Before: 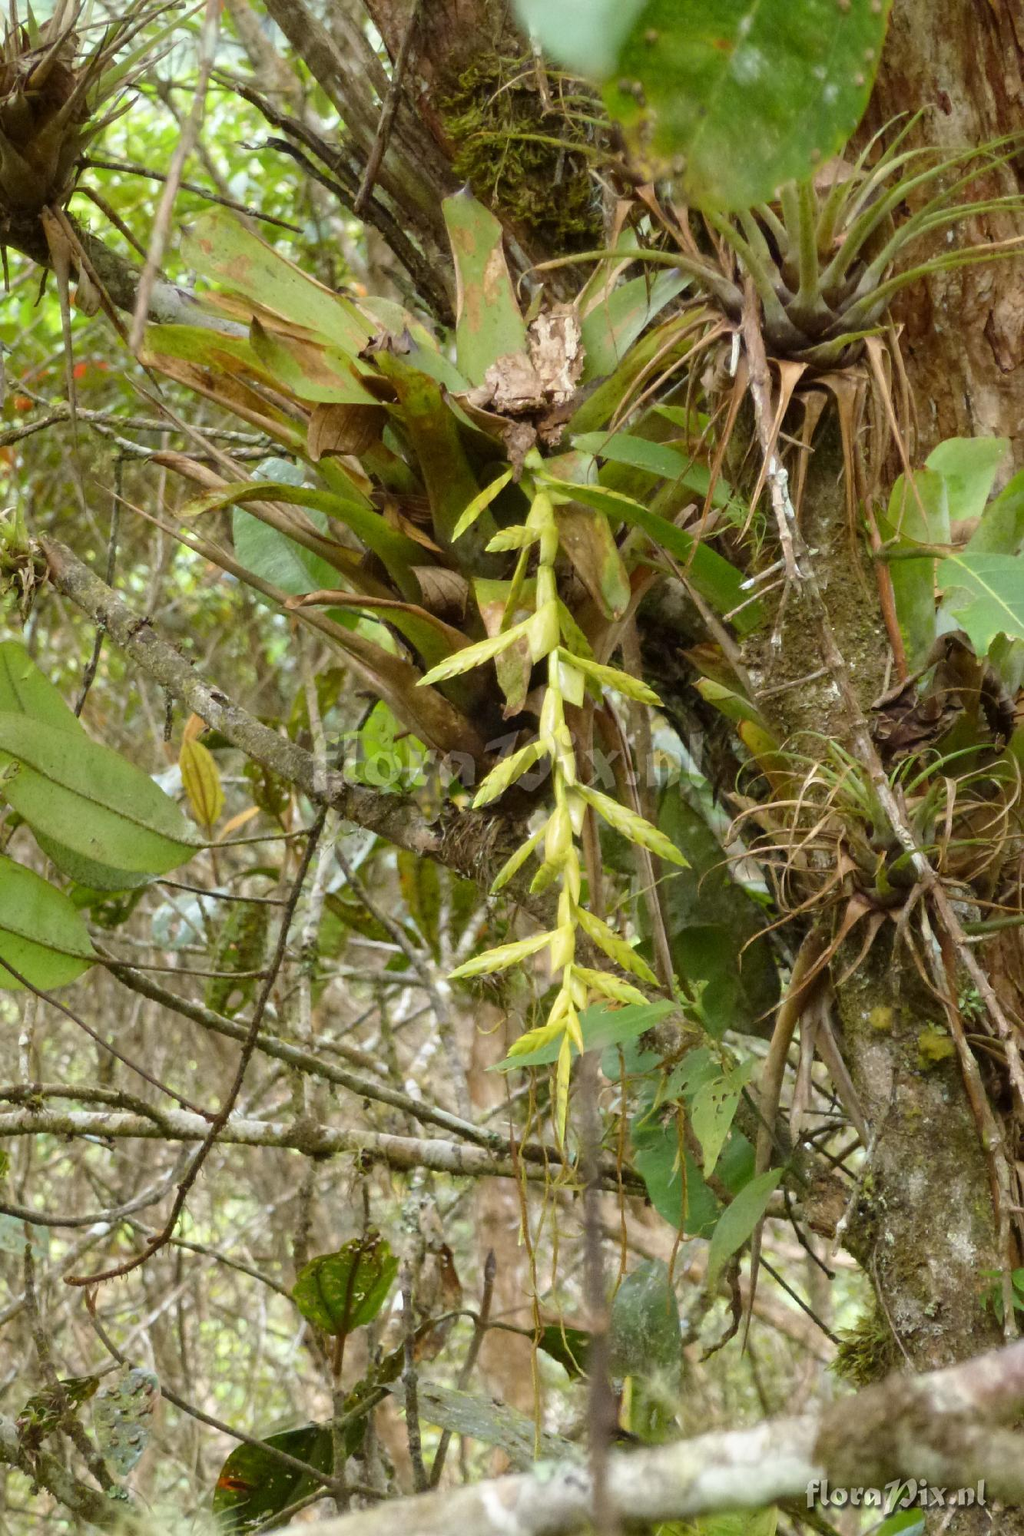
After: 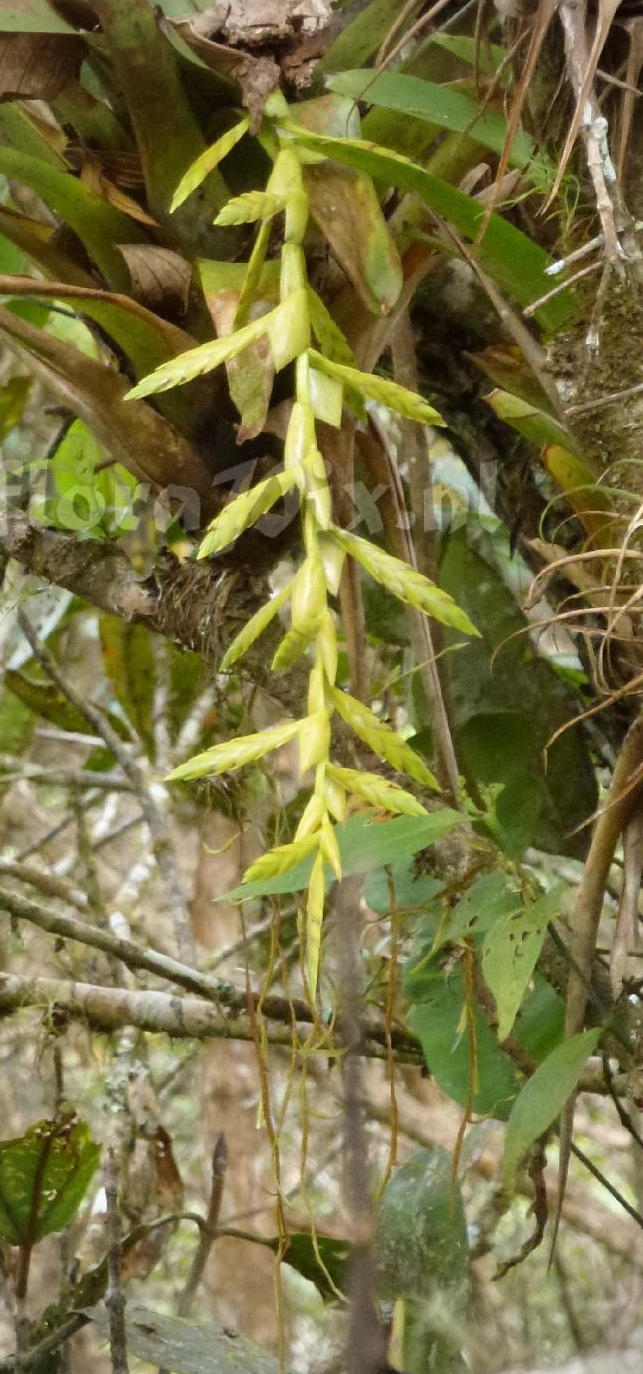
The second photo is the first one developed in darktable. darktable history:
crop: left 31.379%, top 24.658%, right 20.326%, bottom 6.628%
vignetting: fall-off radius 45%, brightness -0.33
